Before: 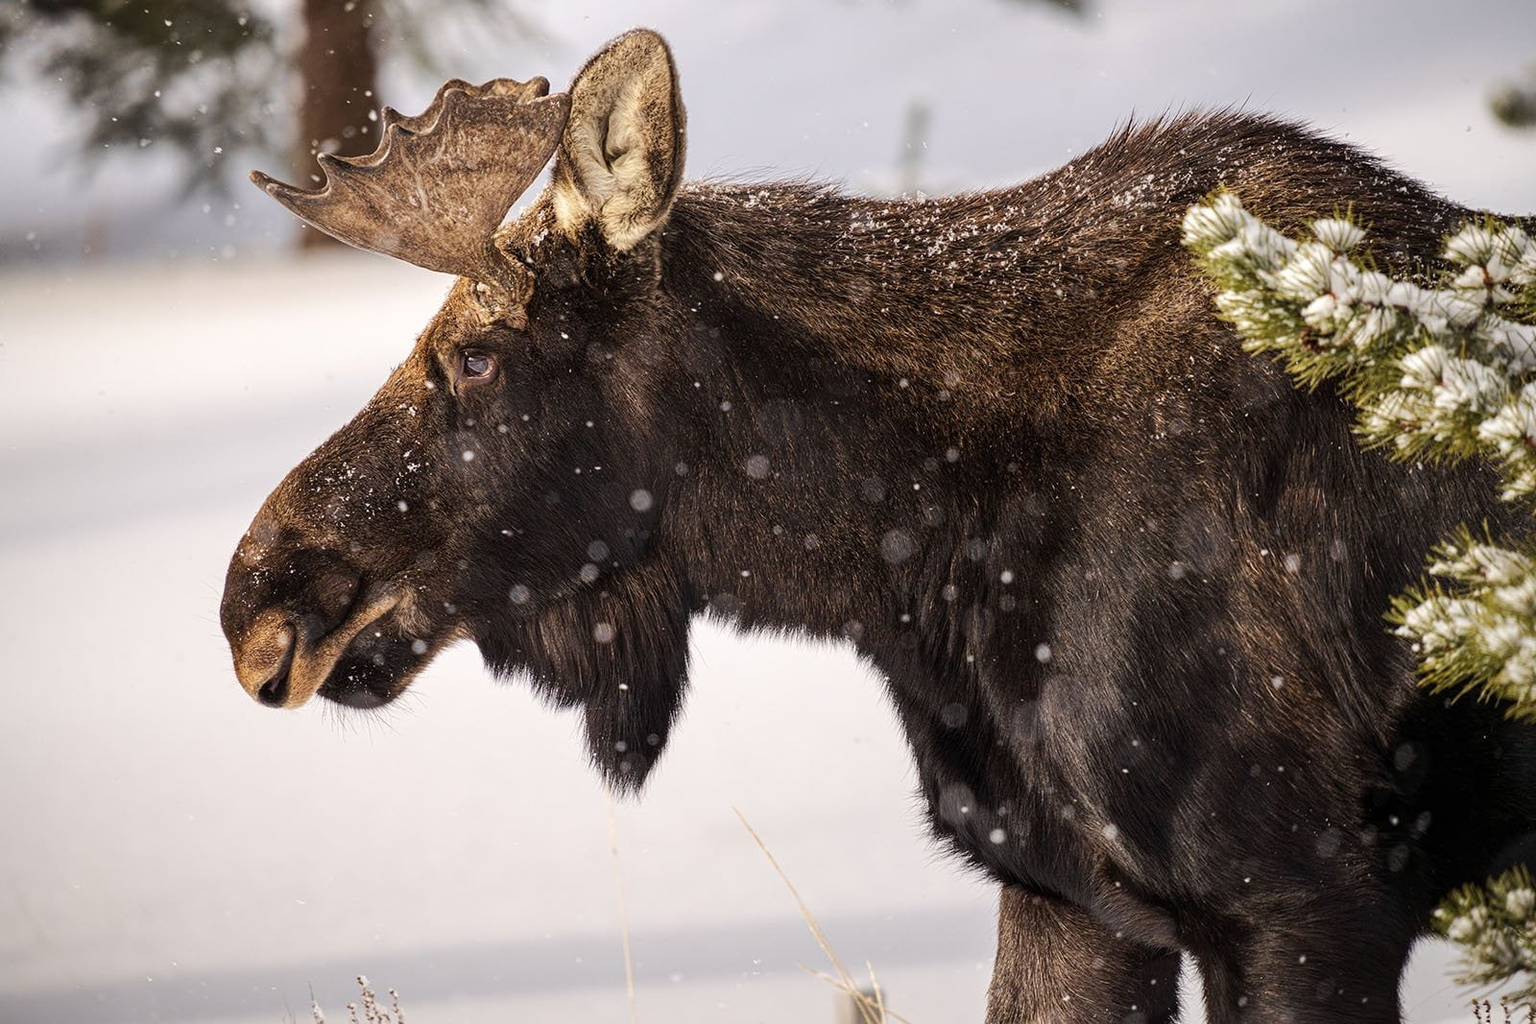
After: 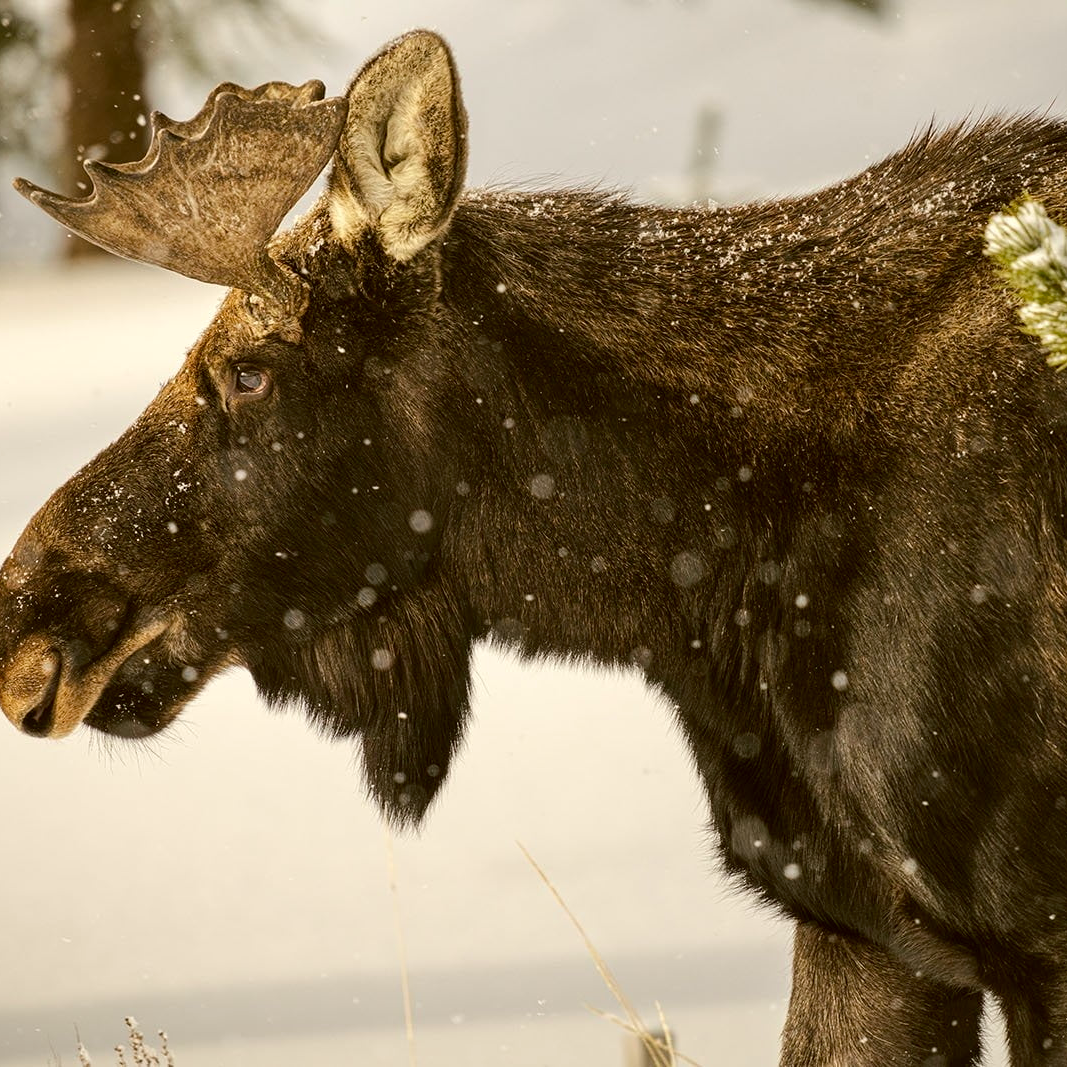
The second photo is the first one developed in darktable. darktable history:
crop and rotate: left 15.446%, right 17.836%
color correction: highlights a* -1.43, highlights b* 10.12, shadows a* 0.395, shadows b* 19.35
